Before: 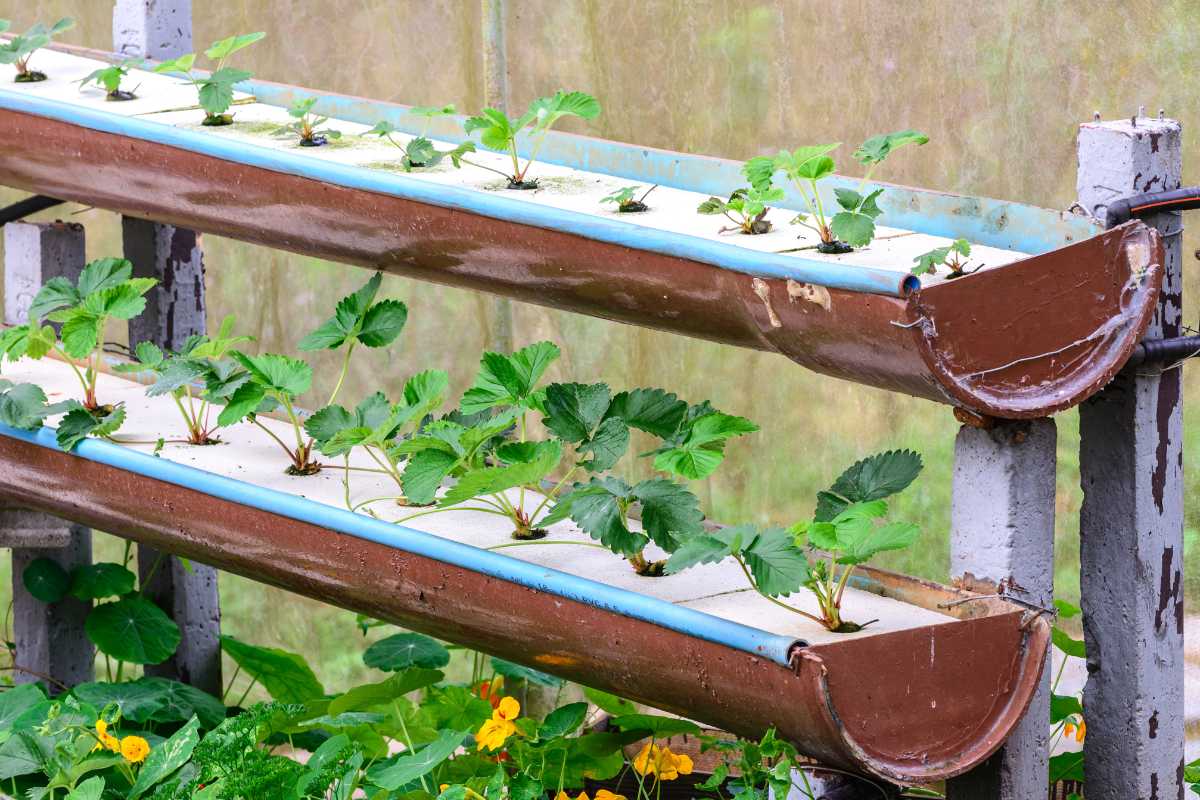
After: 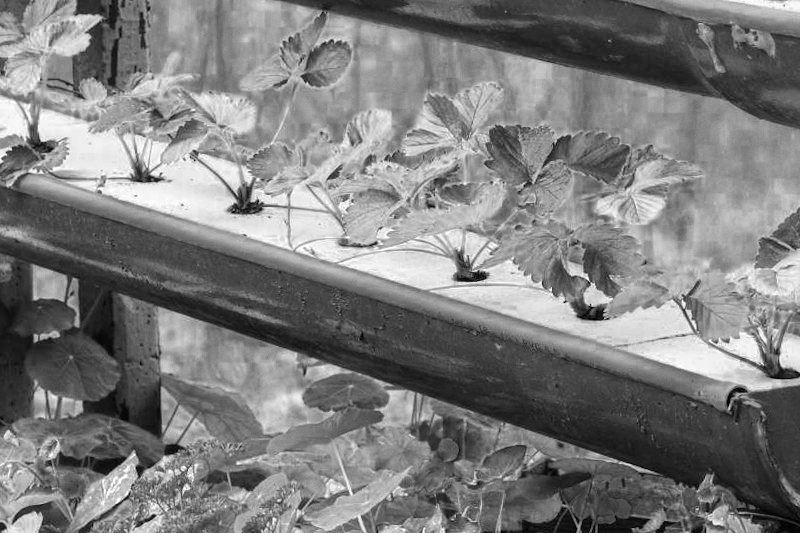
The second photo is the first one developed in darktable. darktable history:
crop and rotate: angle -0.82°, left 3.85%, top 31.828%, right 27.992%
color zones: curves: ch0 [(0.002, 0.429) (0.121, 0.212) (0.198, 0.113) (0.276, 0.344) (0.331, 0.541) (0.41, 0.56) (0.482, 0.289) (0.619, 0.227) (0.721, 0.18) (0.821, 0.435) (0.928, 0.555) (1, 0.587)]; ch1 [(0, 0) (0.143, 0) (0.286, 0) (0.429, 0) (0.571, 0) (0.714, 0) (0.857, 0)]
grain: coarseness 0.09 ISO, strength 10%
